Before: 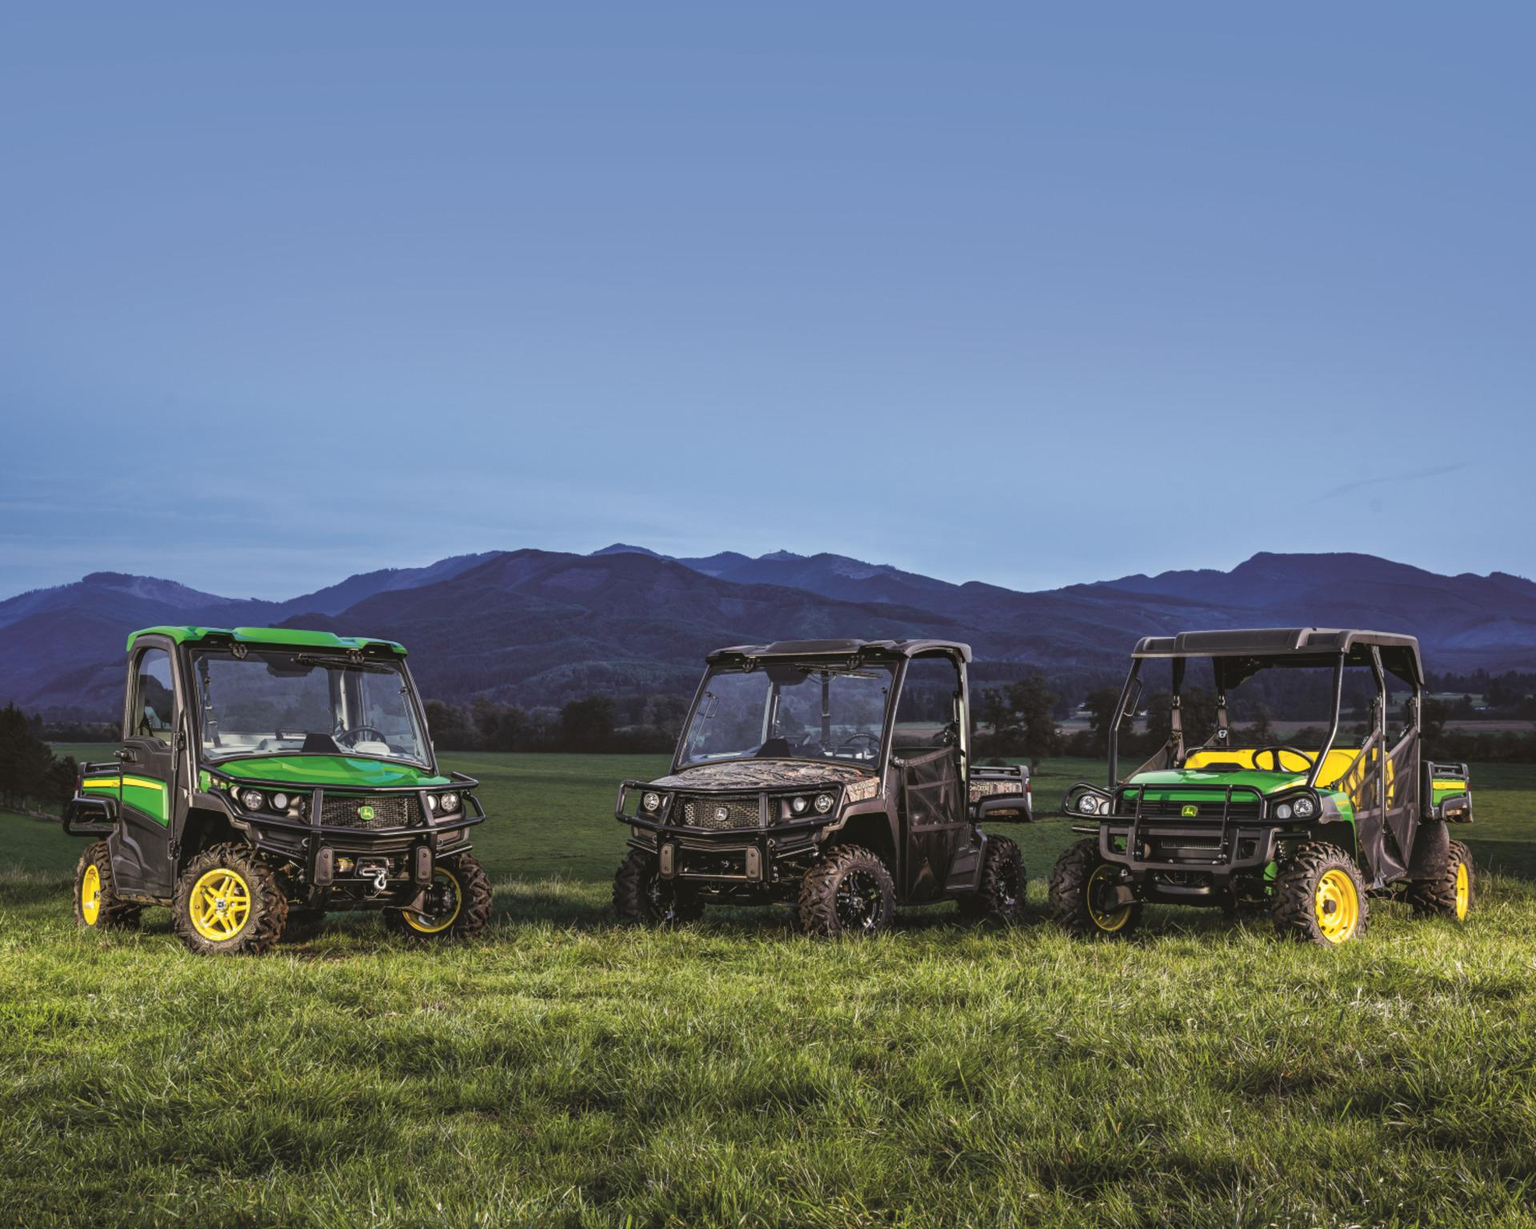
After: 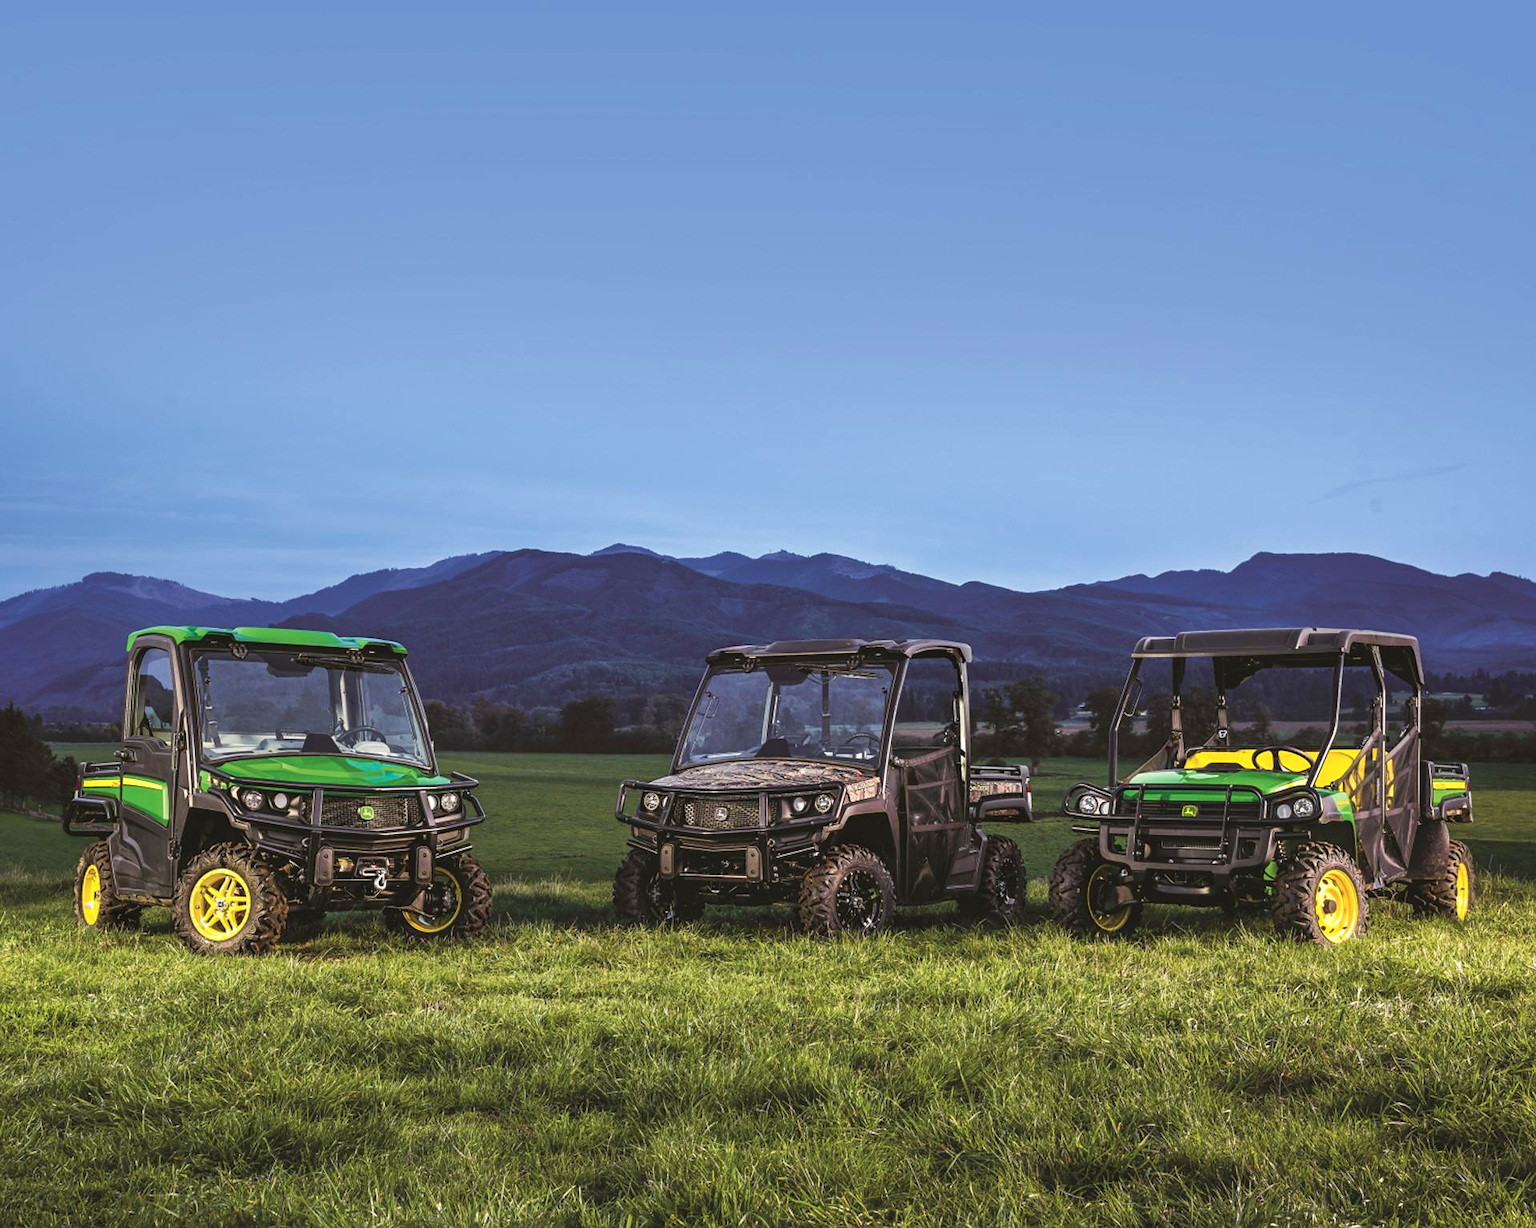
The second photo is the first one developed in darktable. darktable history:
exposure: exposure 0.207 EV, compensate highlight preservation false
sharpen: radius 1.03, threshold 0.93
velvia: on, module defaults
